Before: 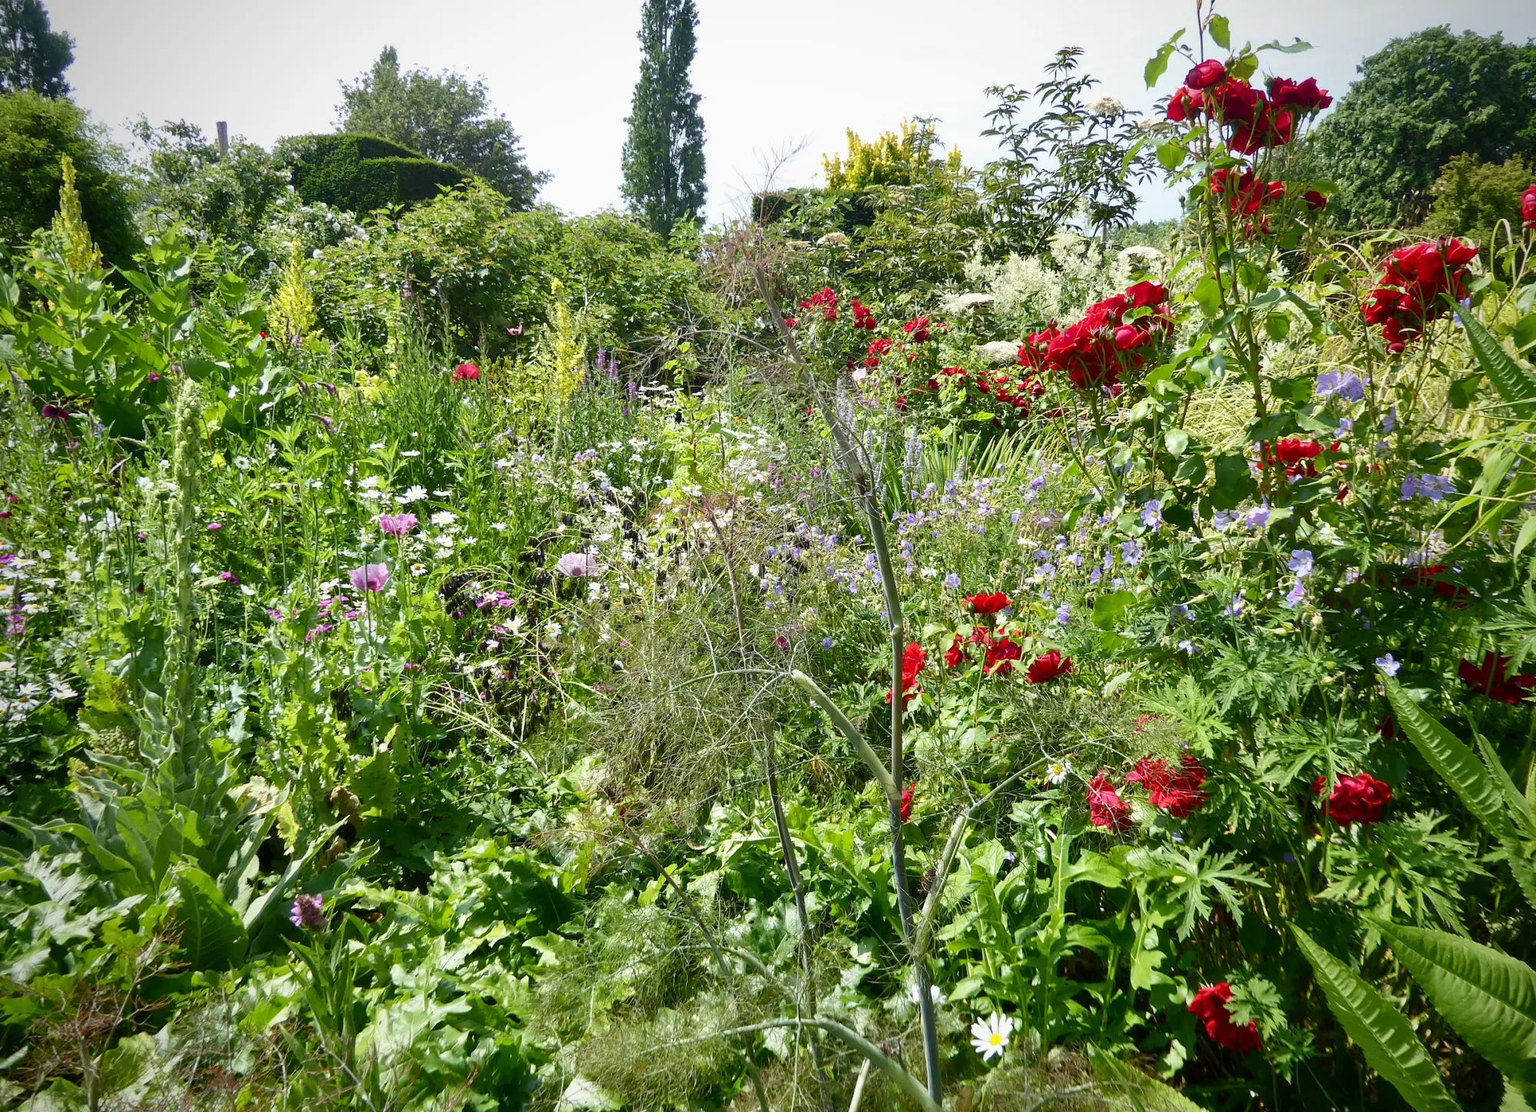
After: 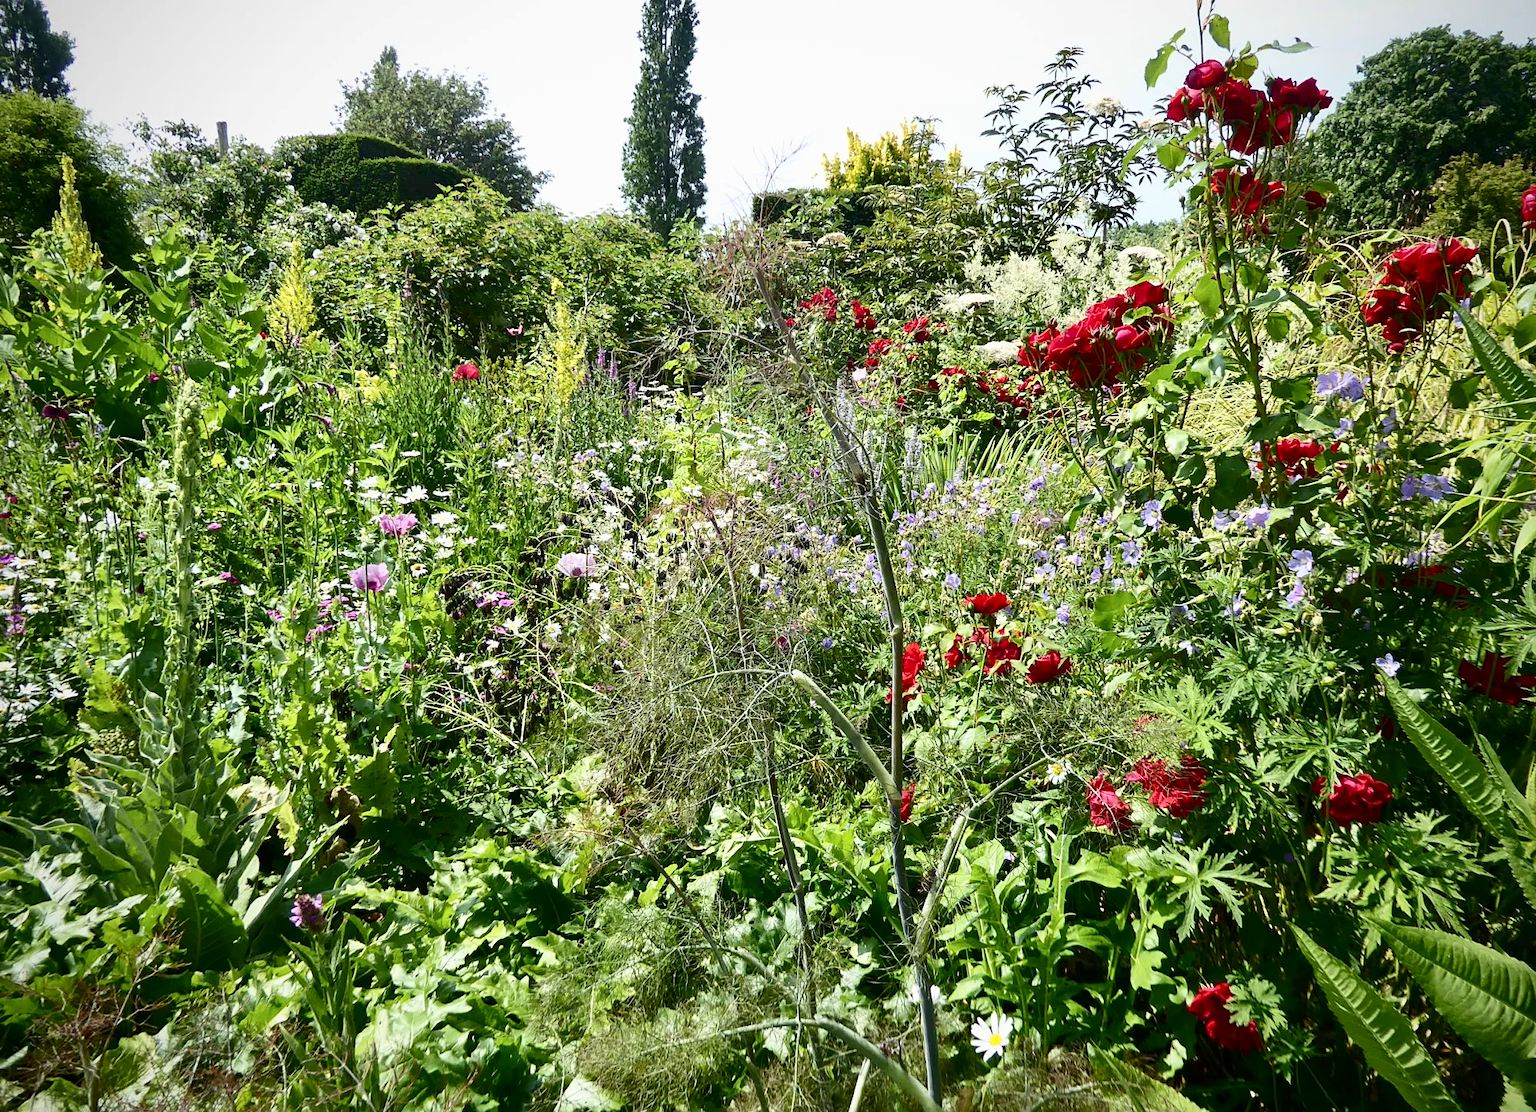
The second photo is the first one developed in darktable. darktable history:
contrast brightness saturation: contrast 0.22
sharpen: amount 0.2
